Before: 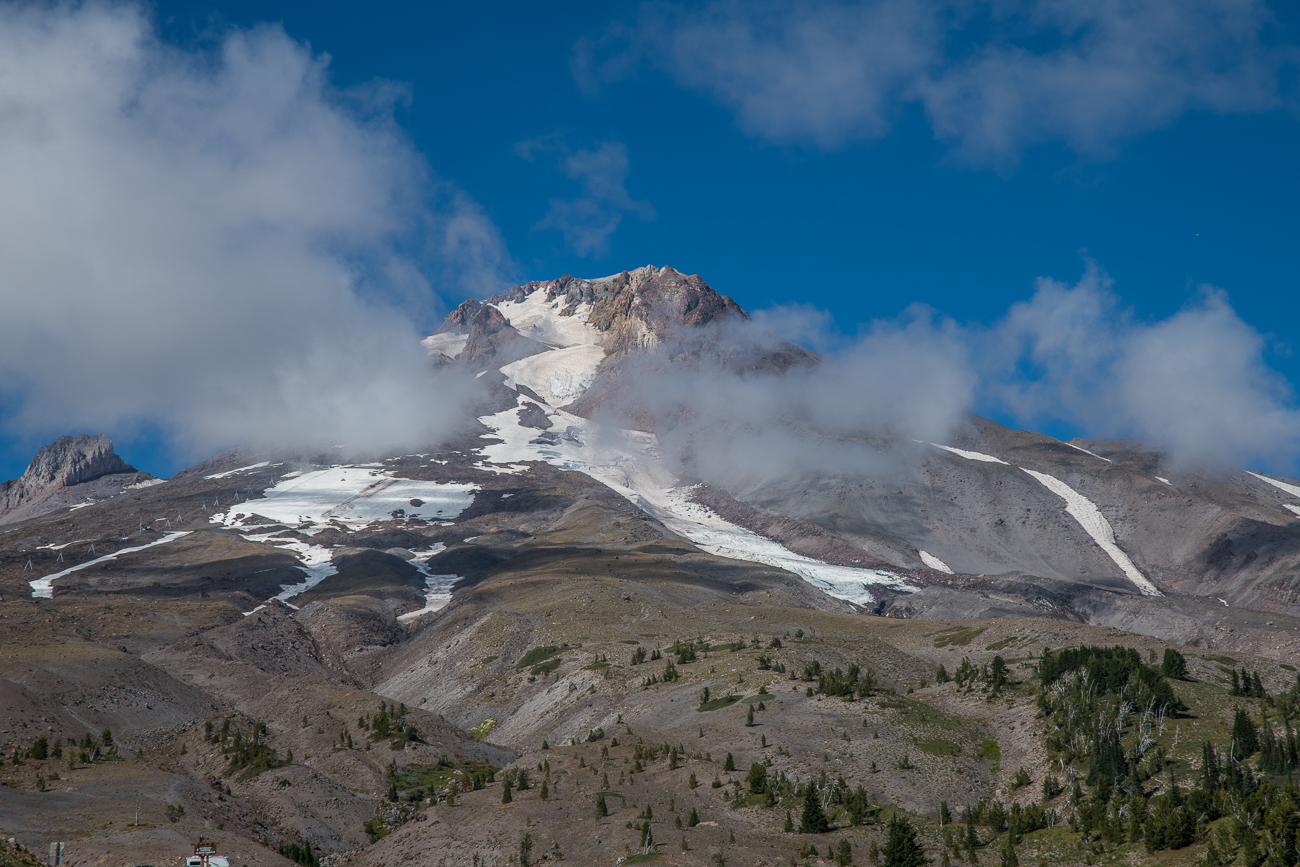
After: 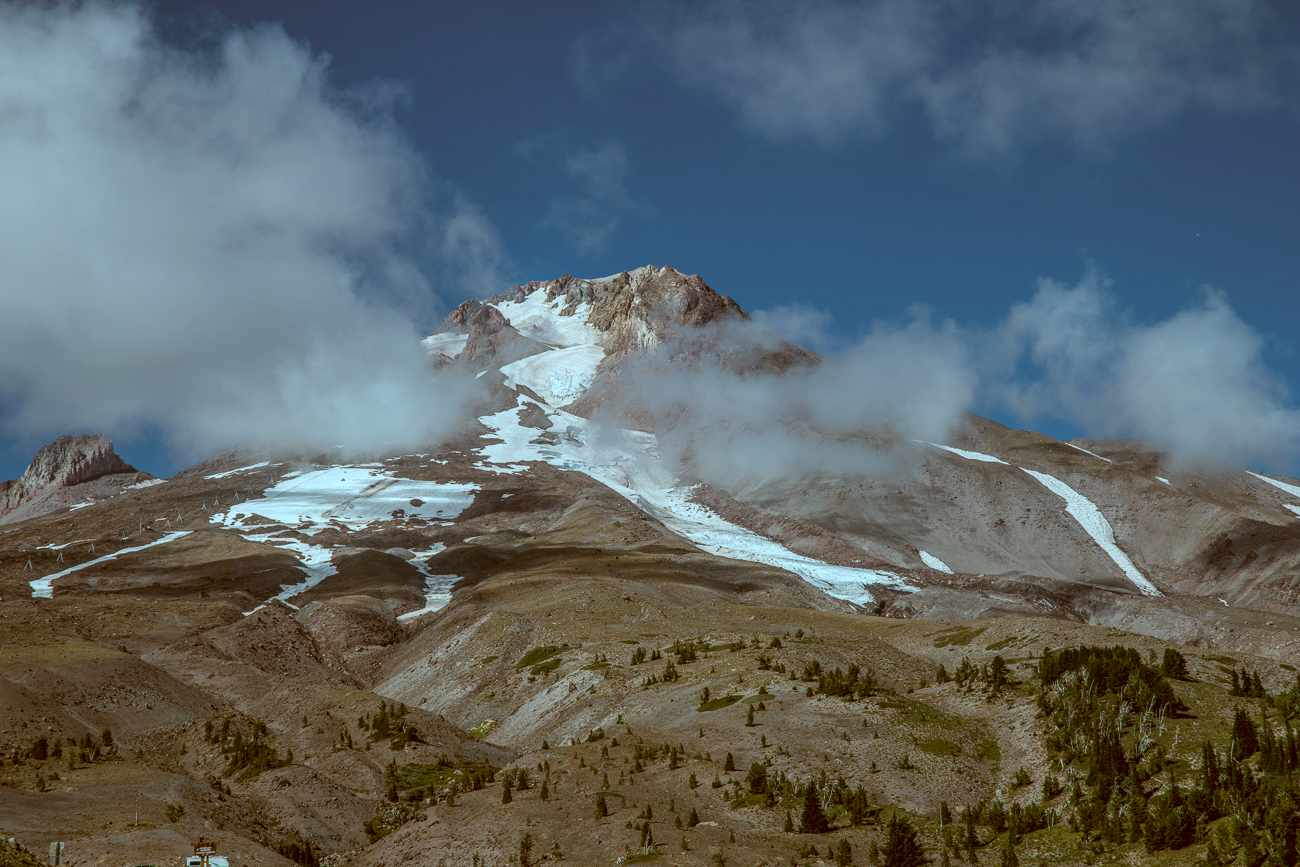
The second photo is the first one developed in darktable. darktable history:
color correction: highlights a* -14.62, highlights b* -16.22, shadows a* 10.12, shadows b* 29.4
local contrast: on, module defaults
